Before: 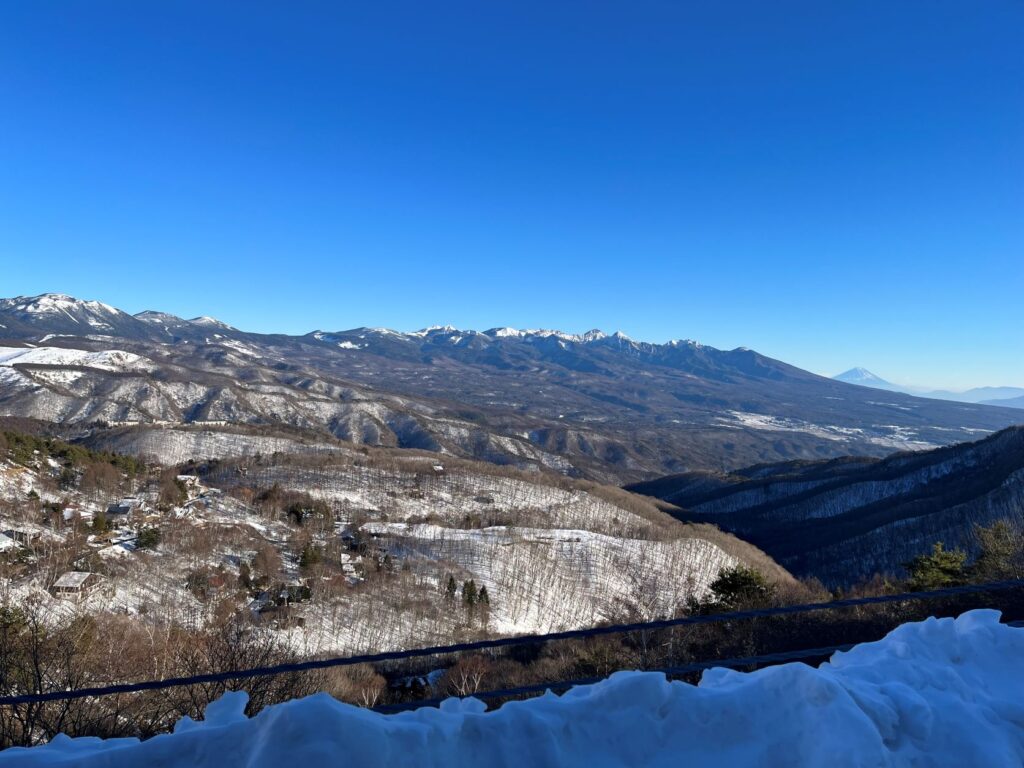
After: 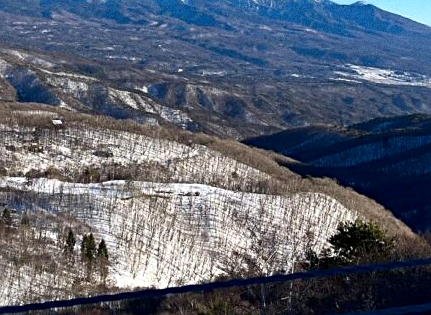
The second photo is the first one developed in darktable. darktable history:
sharpen: on, module defaults
crop: left 37.221%, top 45.169%, right 20.63%, bottom 13.777%
grain: on, module defaults
contrast brightness saturation: contrast 0.15, brightness -0.01, saturation 0.1
exposure: exposure 0.131 EV, compensate highlight preservation false
